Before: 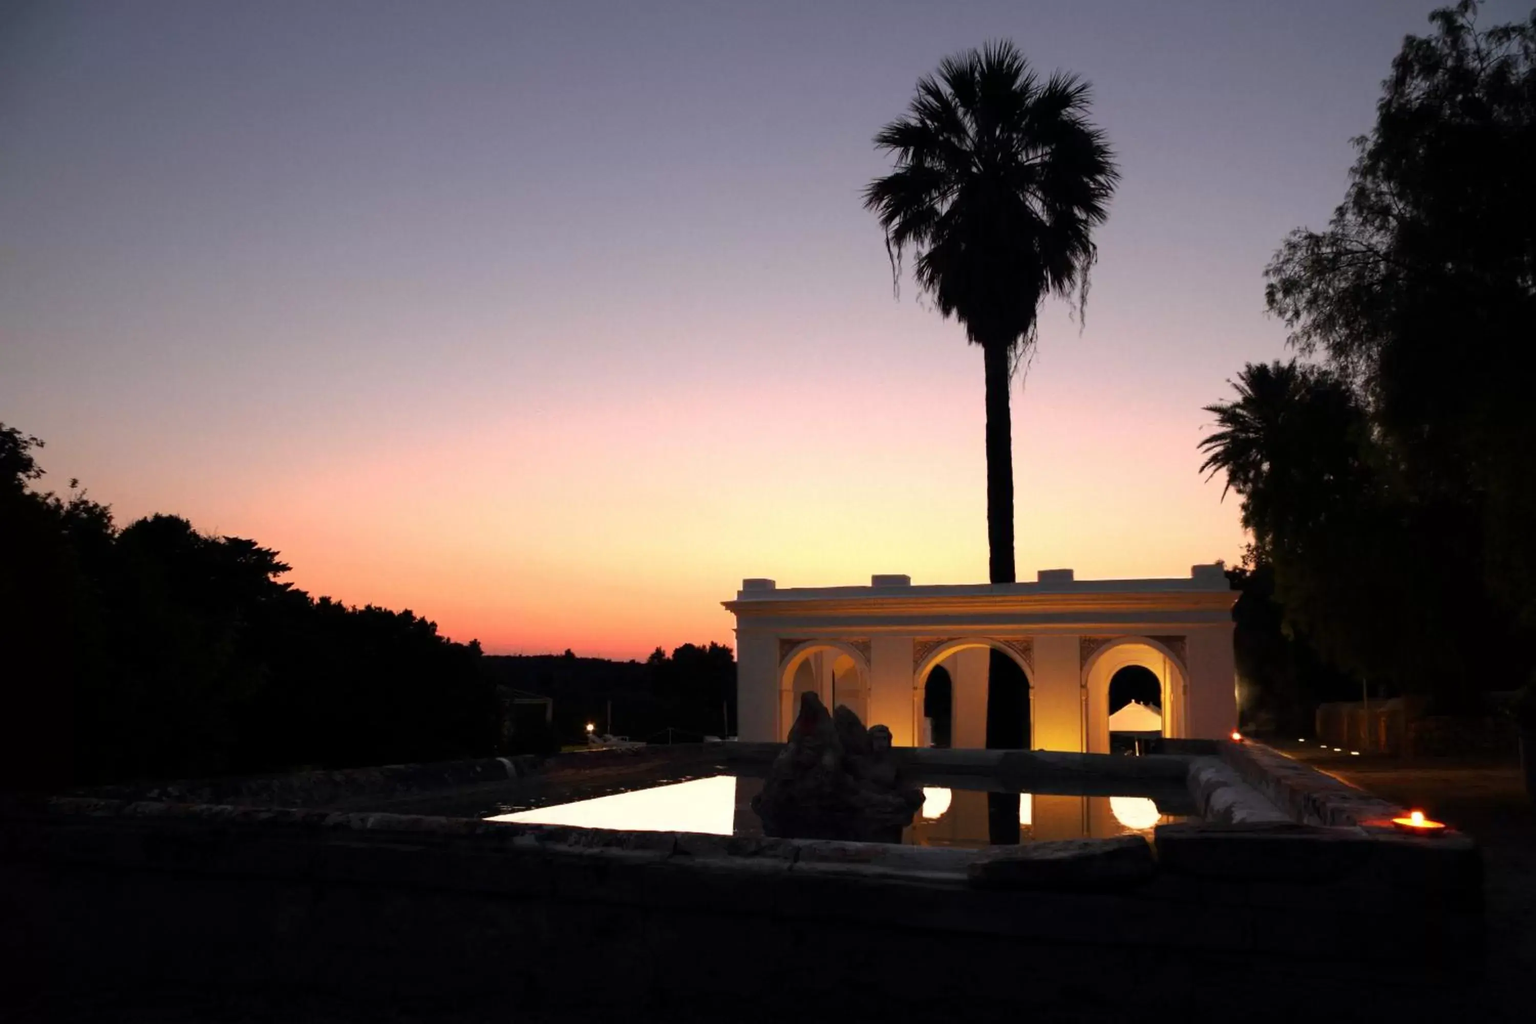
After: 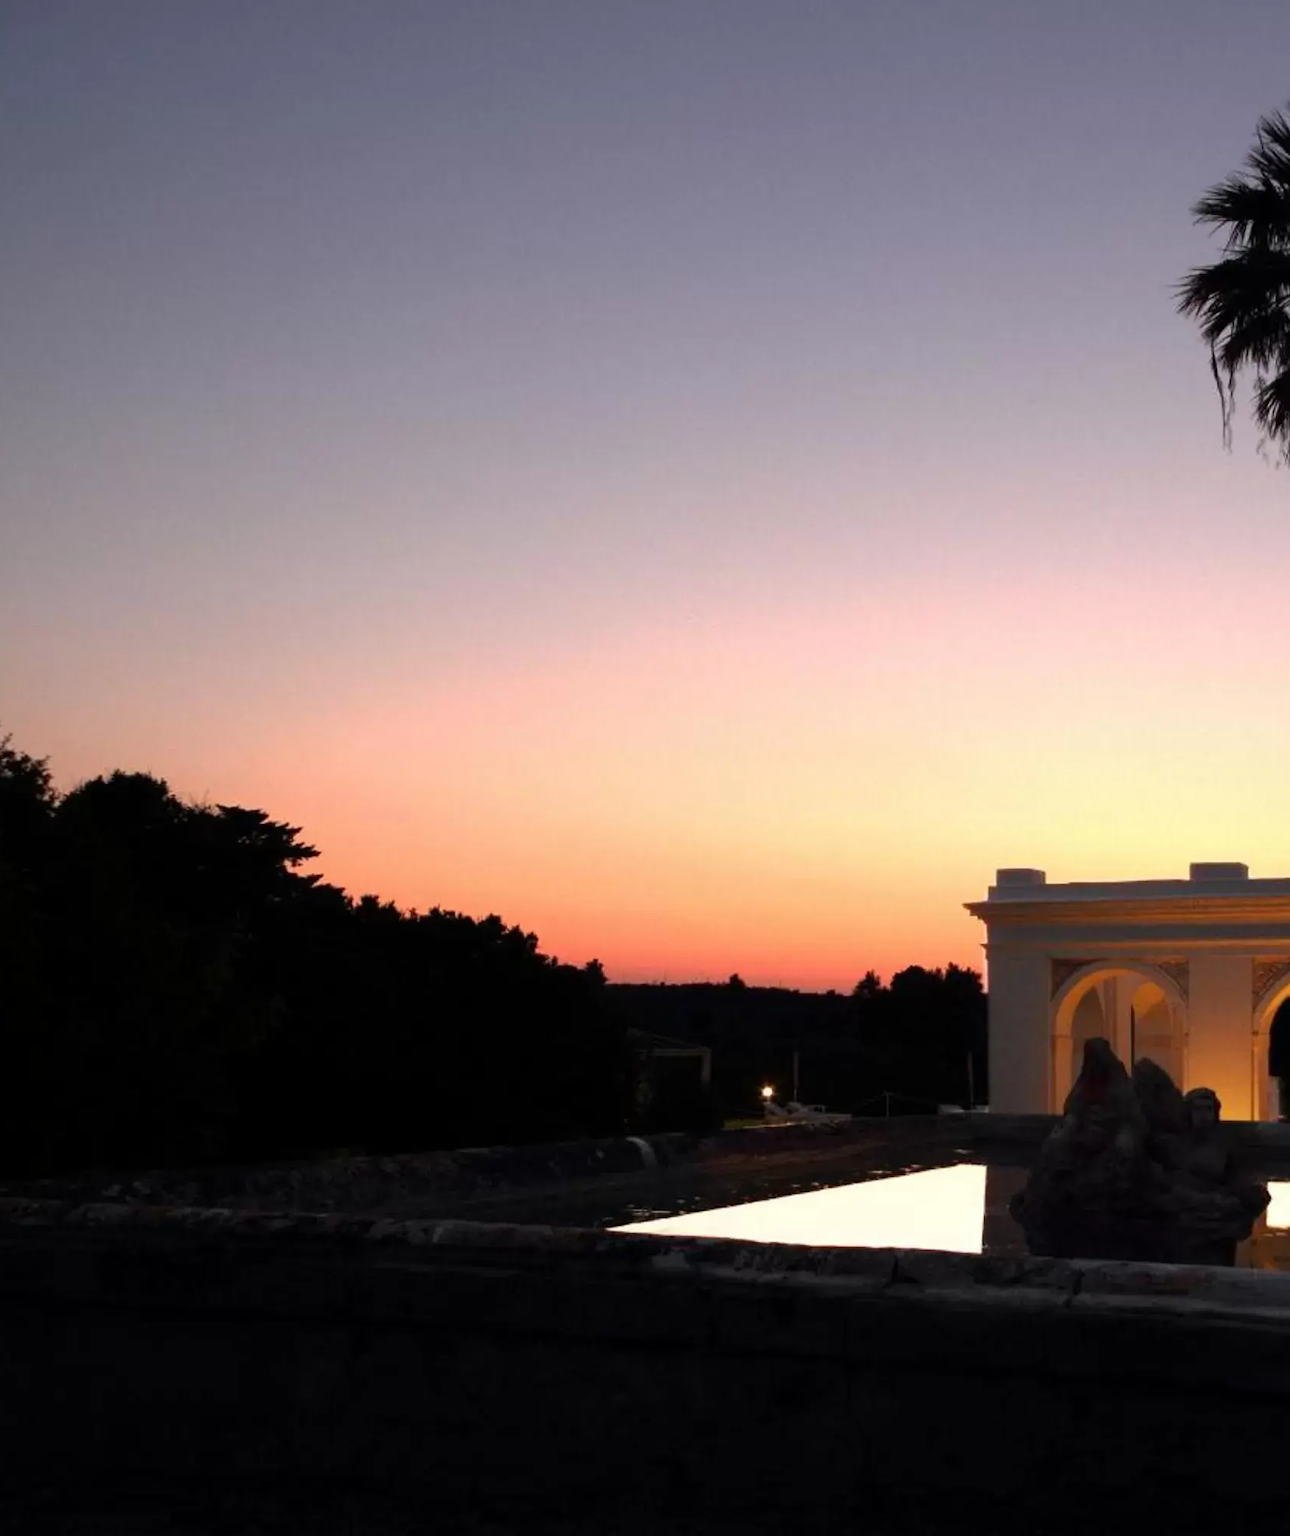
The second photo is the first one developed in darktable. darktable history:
crop: left 5.143%, right 38.884%
